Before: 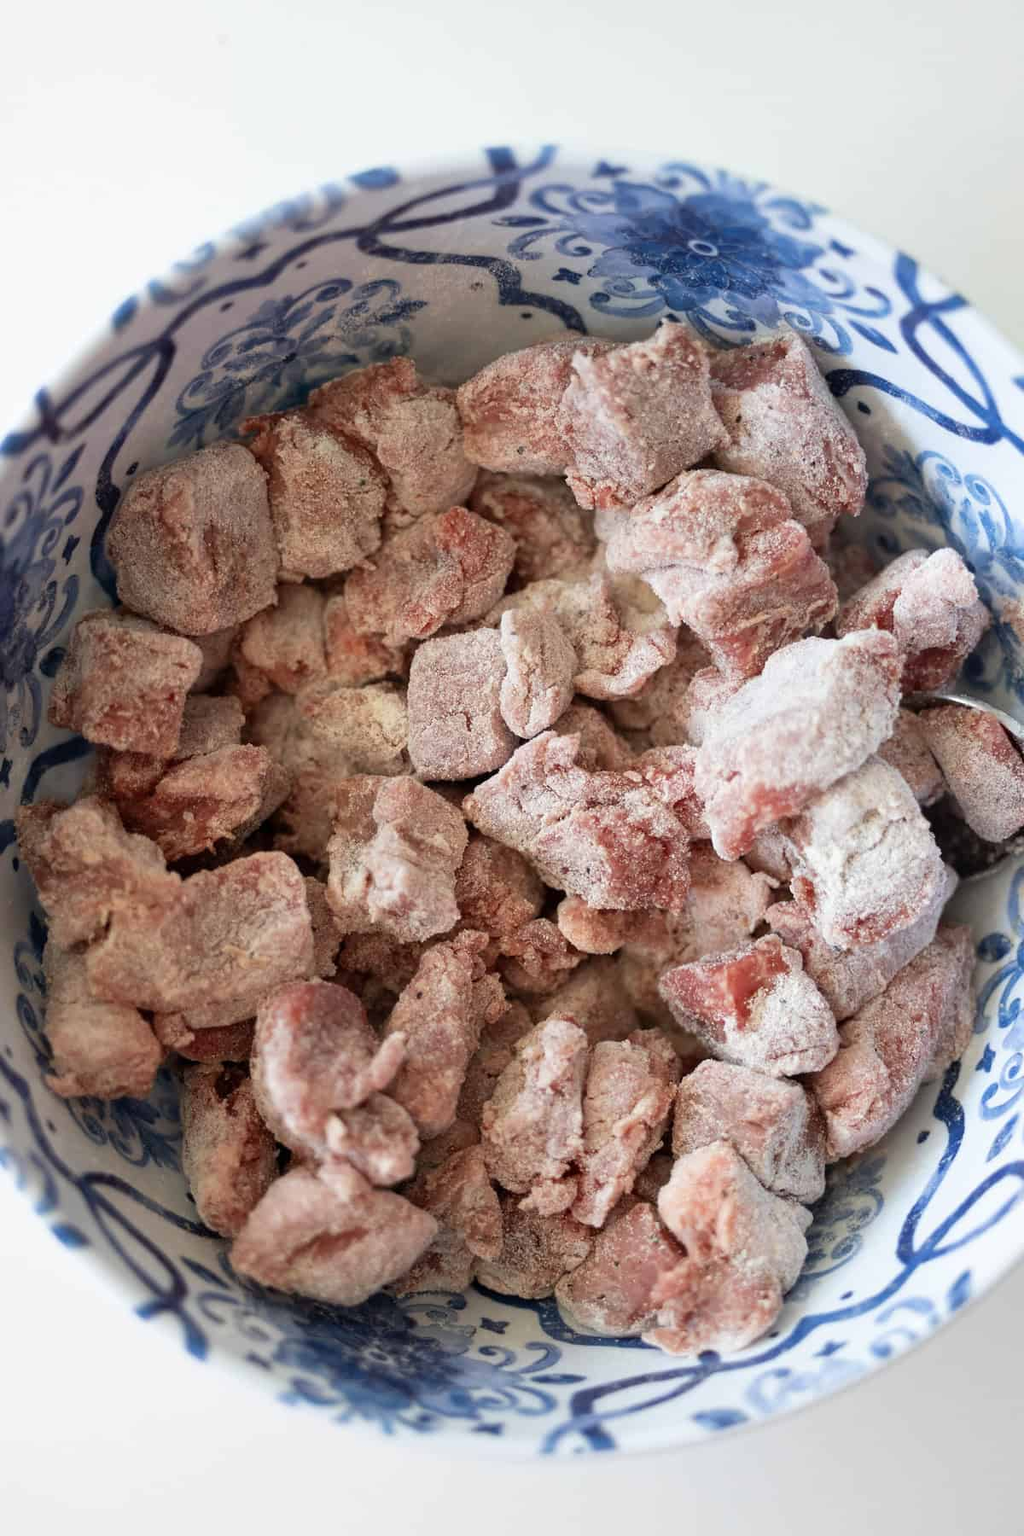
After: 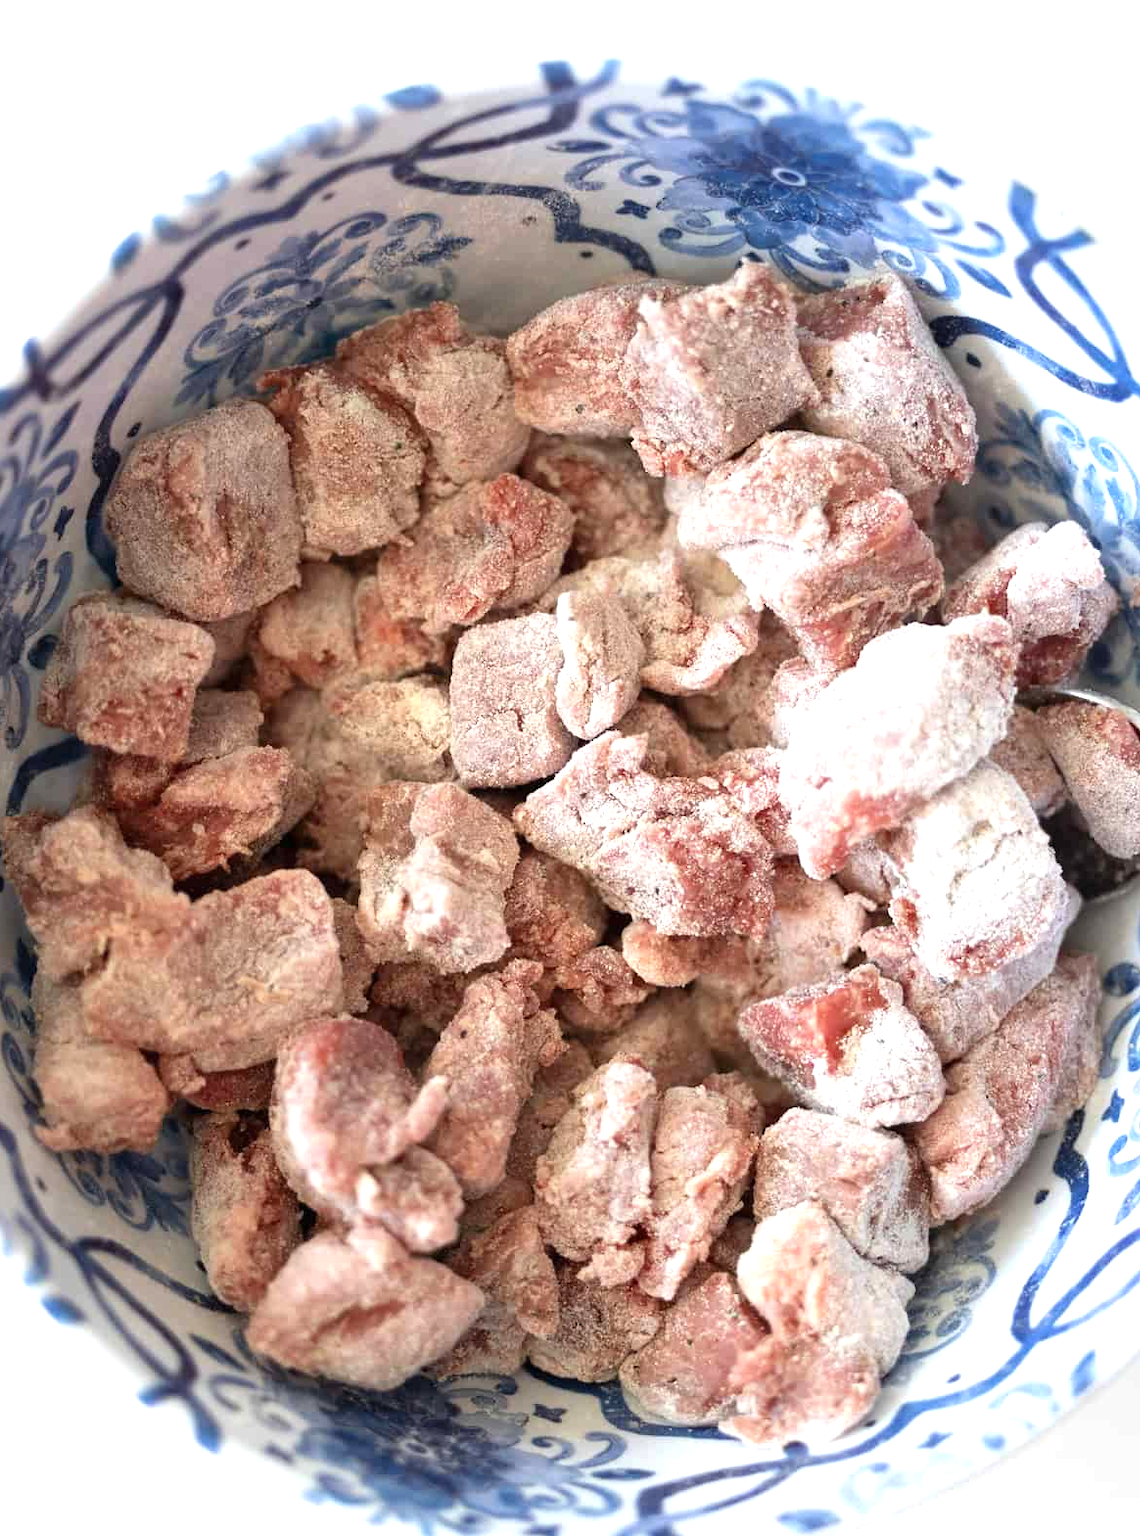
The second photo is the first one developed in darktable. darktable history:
exposure: black level correction 0, exposure 0.7 EV, compensate exposure bias true, compensate highlight preservation false
crop: left 1.507%, top 6.147%, right 1.379%, bottom 6.637%
